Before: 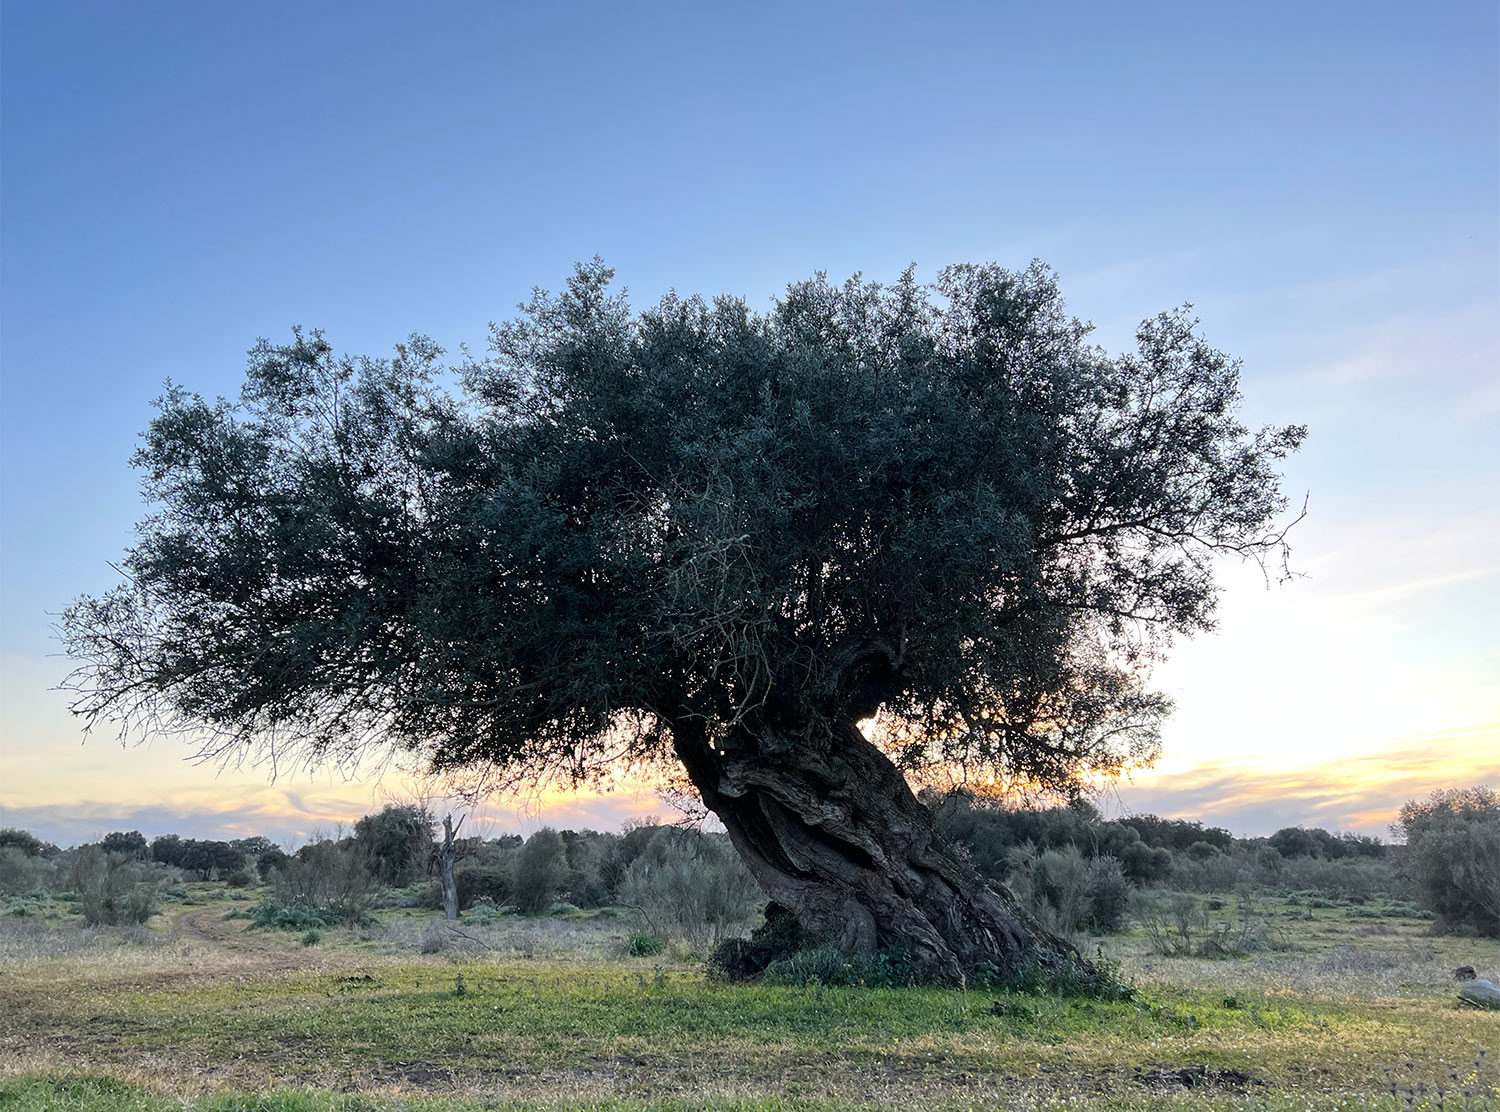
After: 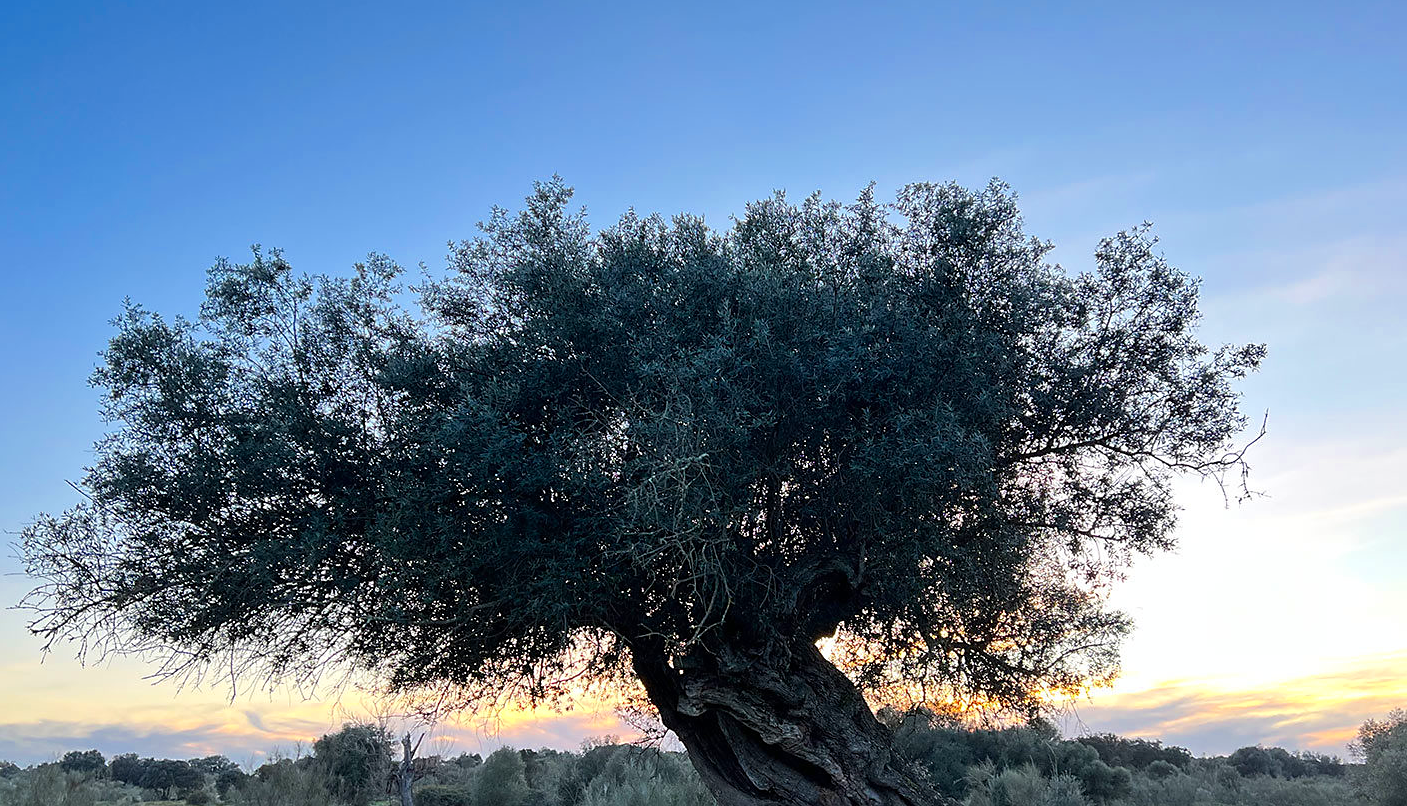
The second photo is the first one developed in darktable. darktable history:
sharpen: radius 1.458, amount 0.398, threshold 1.271
color zones: curves: ch0 [(0, 0.613) (0.01, 0.613) (0.245, 0.448) (0.498, 0.529) (0.642, 0.665) (0.879, 0.777) (0.99, 0.613)]; ch1 [(0, 0) (0.143, 0) (0.286, 0) (0.429, 0) (0.571, 0) (0.714, 0) (0.857, 0)], mix -131.09%
crop: left 2.737%, top 7.287%, right 3.421%, bottom 20.179%
